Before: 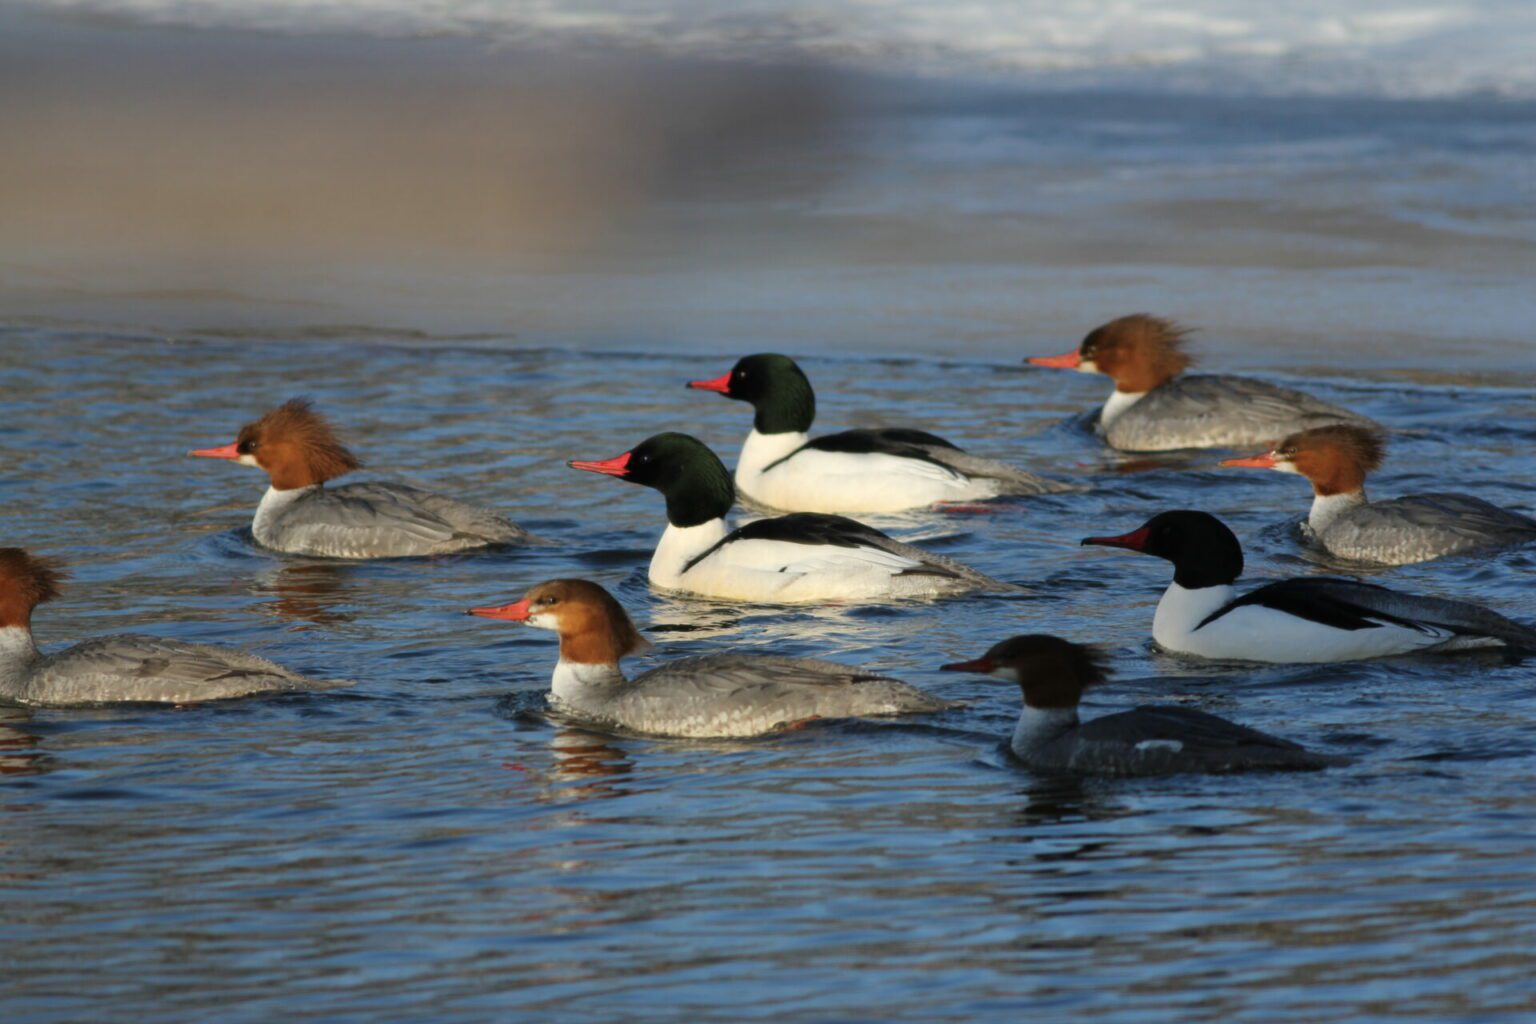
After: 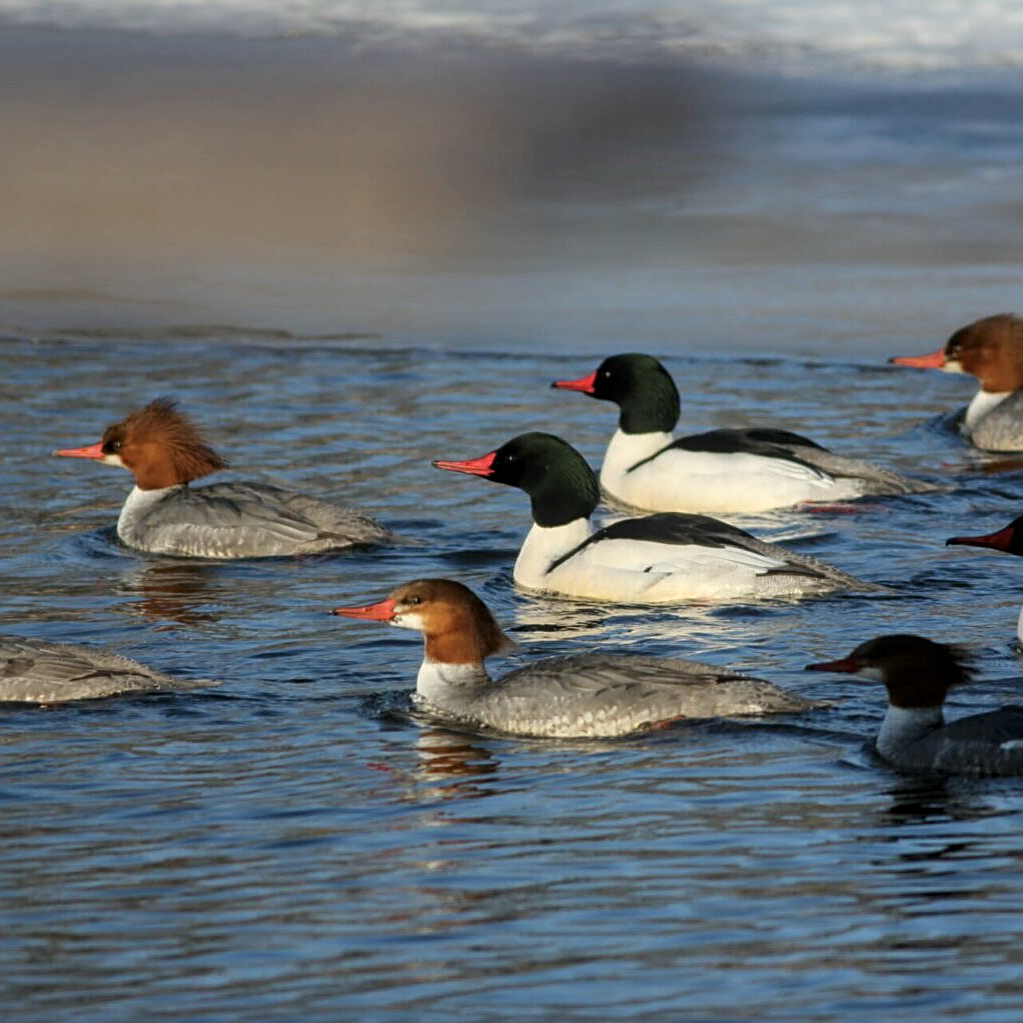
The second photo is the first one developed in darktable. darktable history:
sharpen: on, module defaults
local contrast: on, module defaults
crop and rotate: left 8.832%, right 24.519%
